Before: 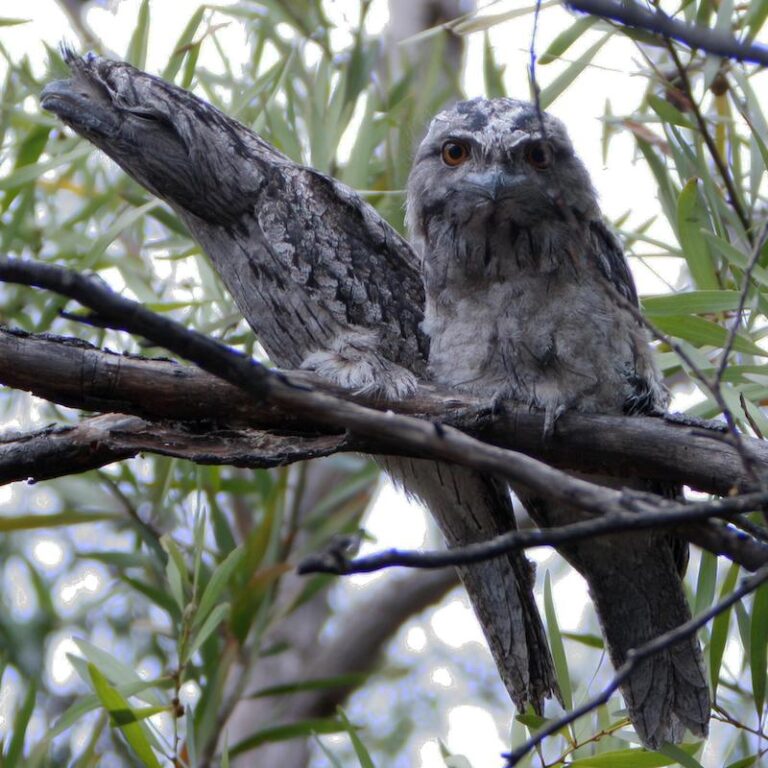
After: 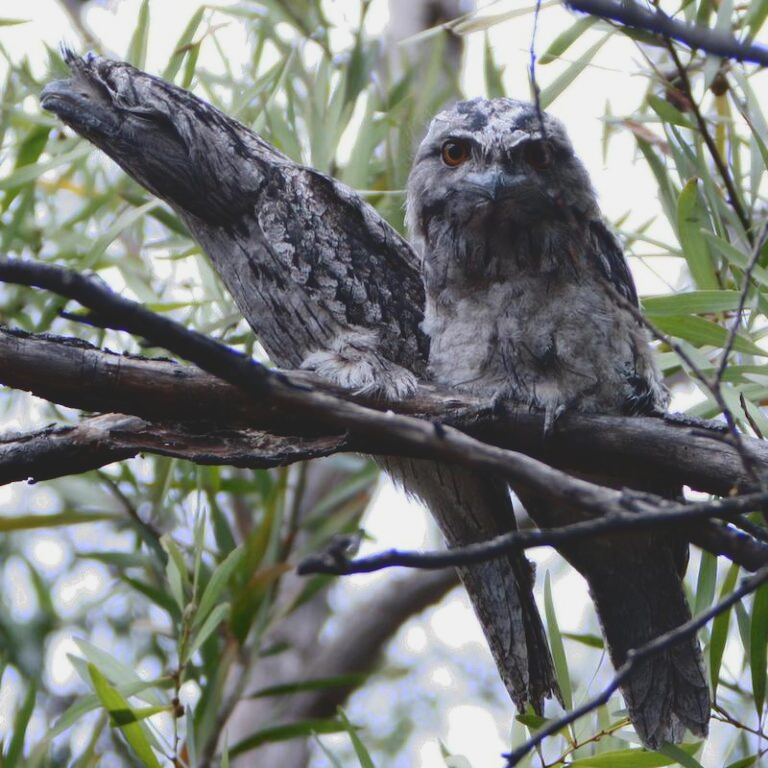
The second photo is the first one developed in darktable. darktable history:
tone curve: curves: ch0 [(0, 0.129) (0.187, 0.207) (0.729, 0.789) (1, 1)], color space Lab, independent channels, preserve colors none
filmic rgb: black relative exposure -11.37 EV, white relative exposure 3.21 EV, hardness 6.76
